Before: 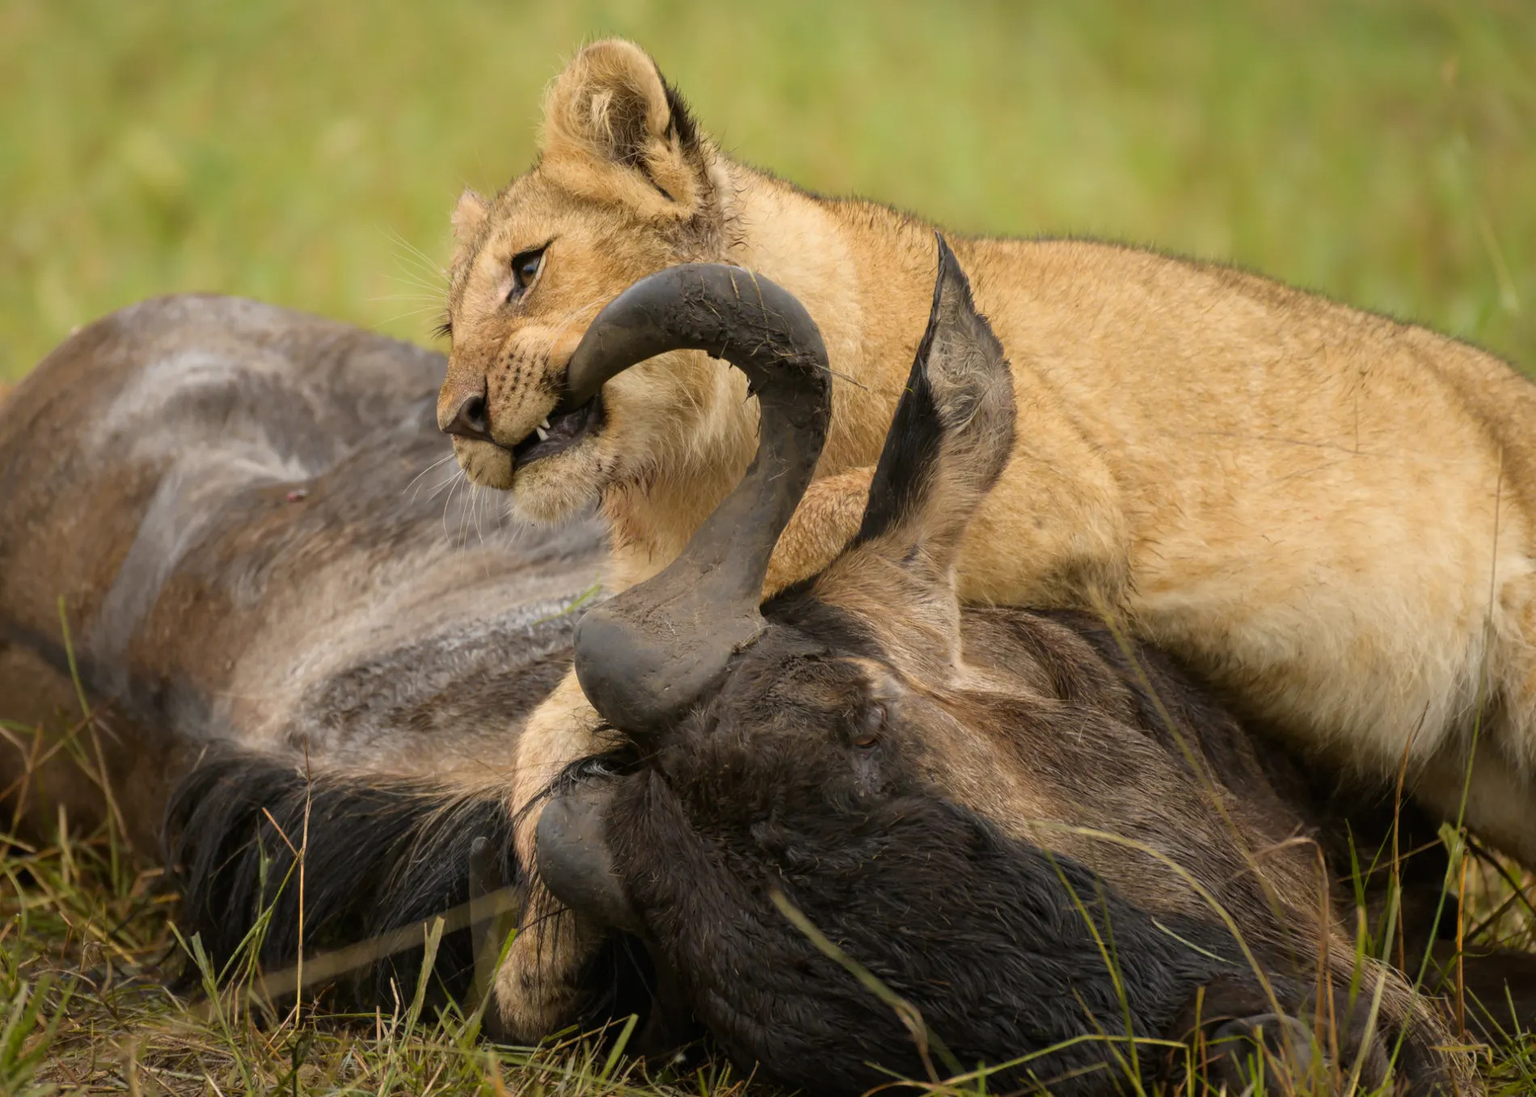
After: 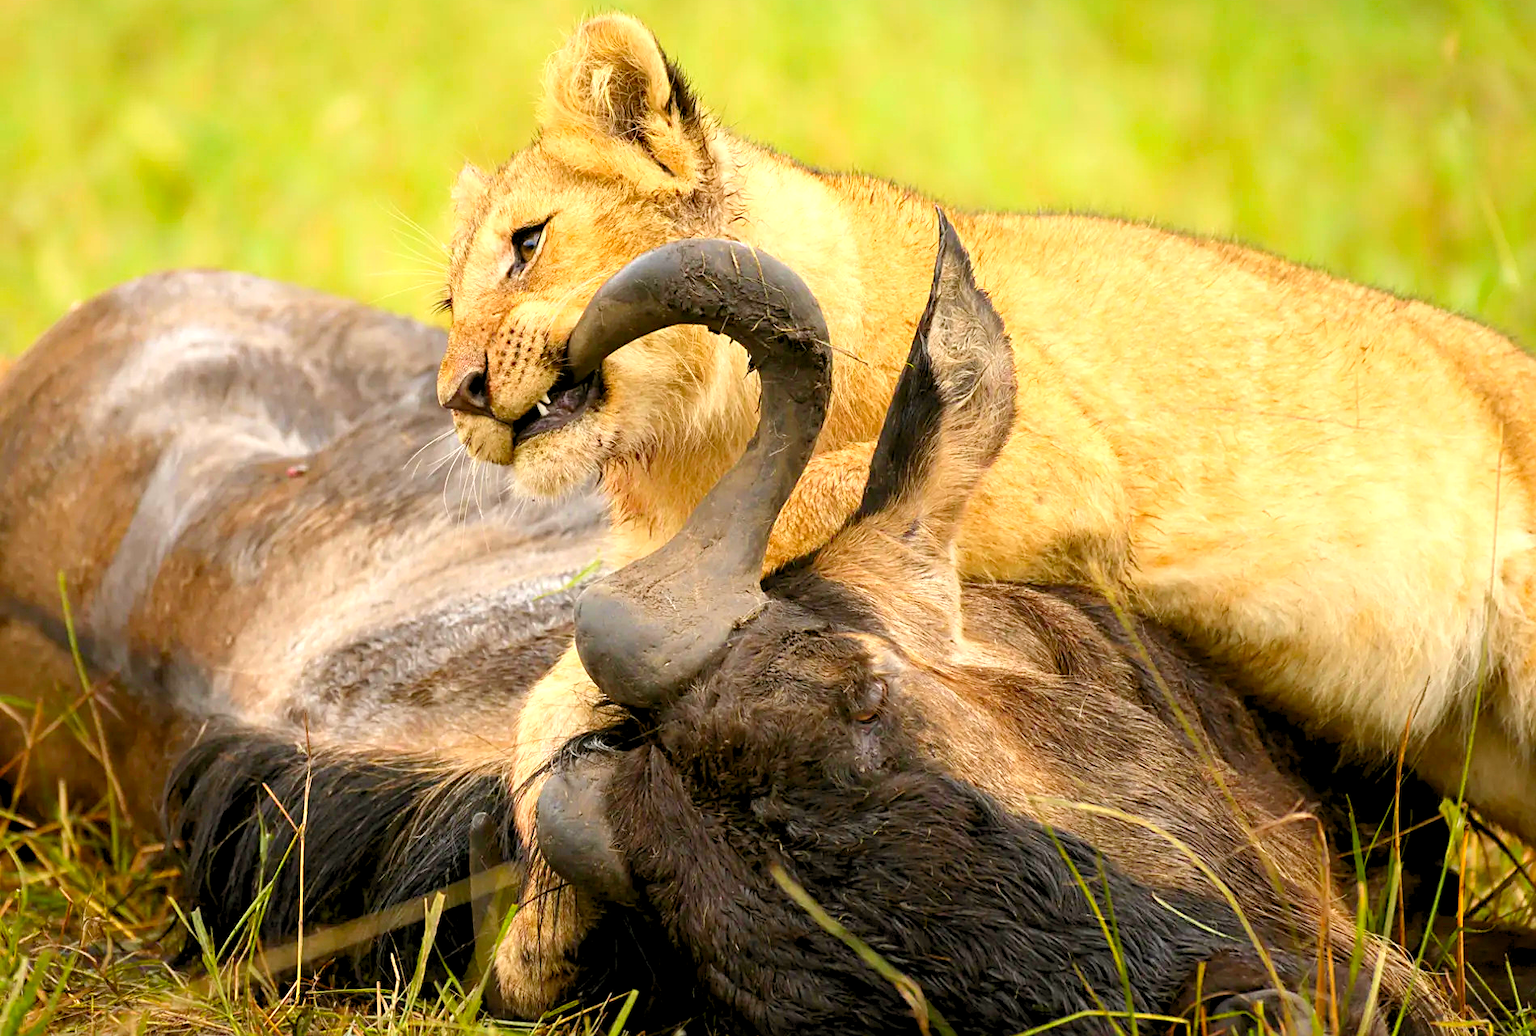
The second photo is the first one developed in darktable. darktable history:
crop and rotate: top 2.31%, bottom 3.218%
sharpen: on, module defaults
levels: levels [0.036, 0.364, 0.827]
contrast brightness saturation: contrast 0.158, saturation 0.327
